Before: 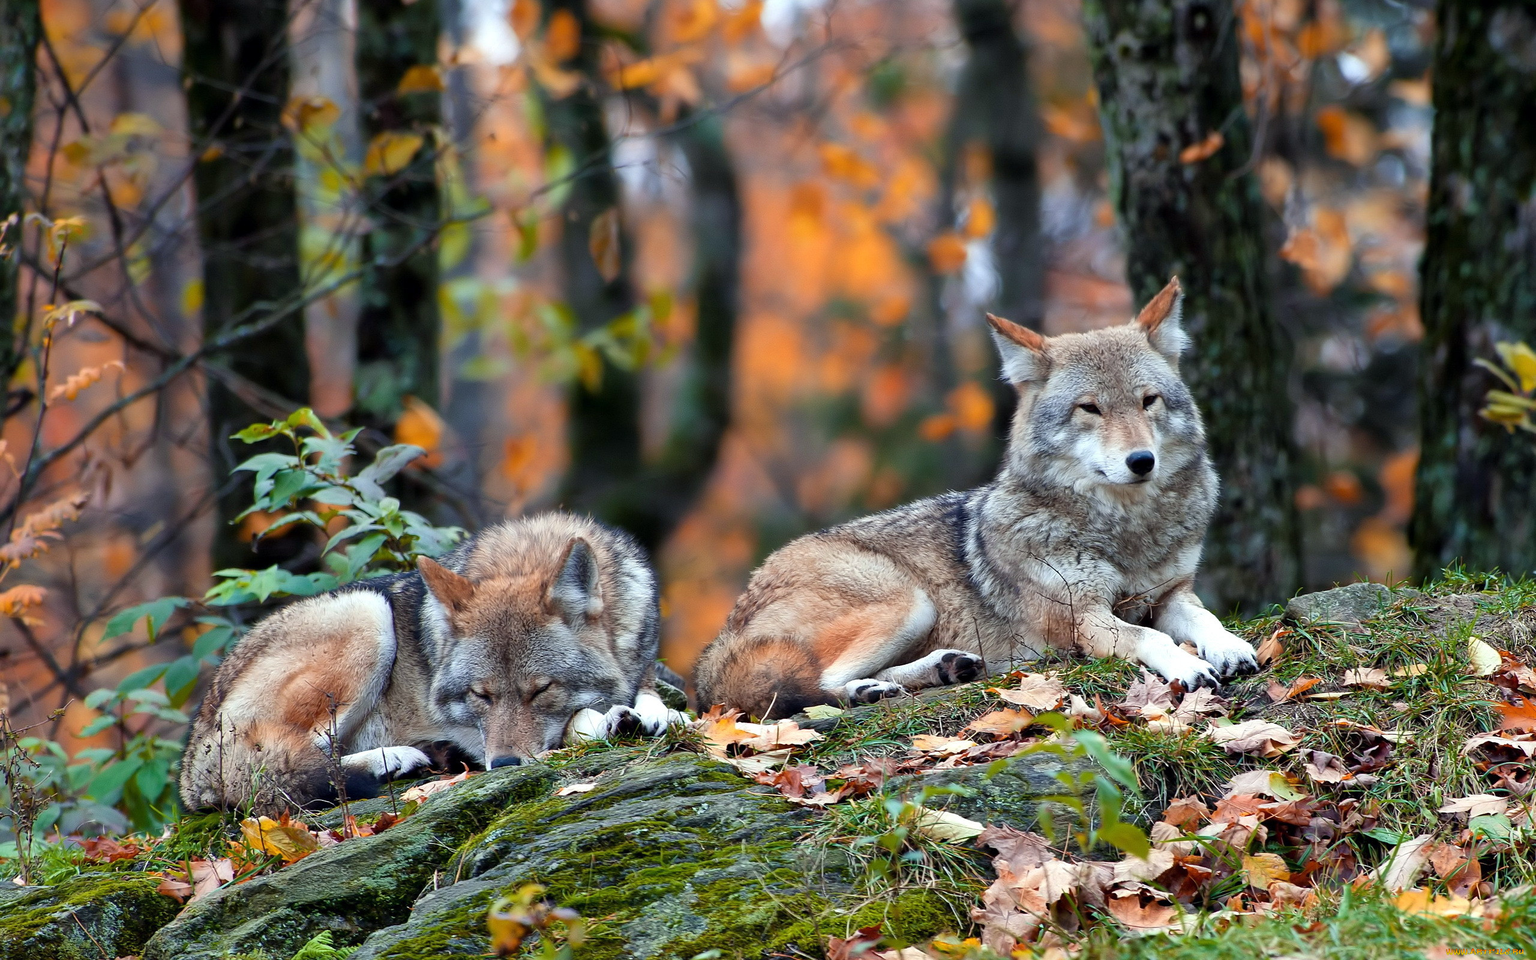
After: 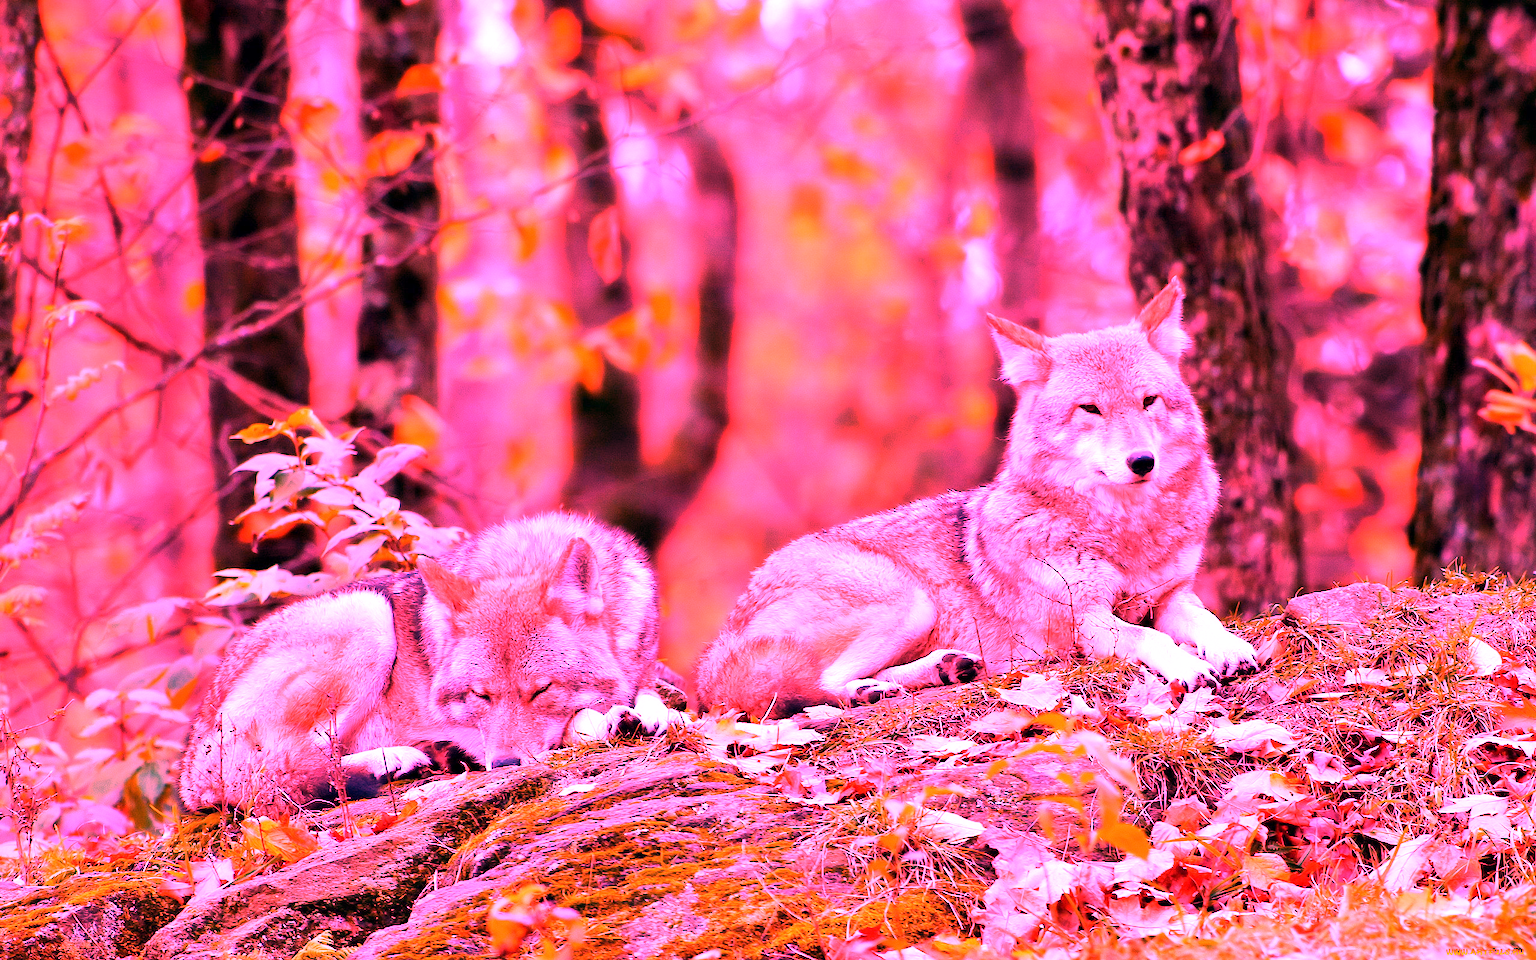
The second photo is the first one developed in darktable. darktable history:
contrast equalizer: y [[0.5 ×6], [0.5 ×6], [0.975, 0.964, 0.925, 0.865, 0.793, 0.721], [0 ×6], [0 ×6]]
white balance: red 4.26, blue 1.802
